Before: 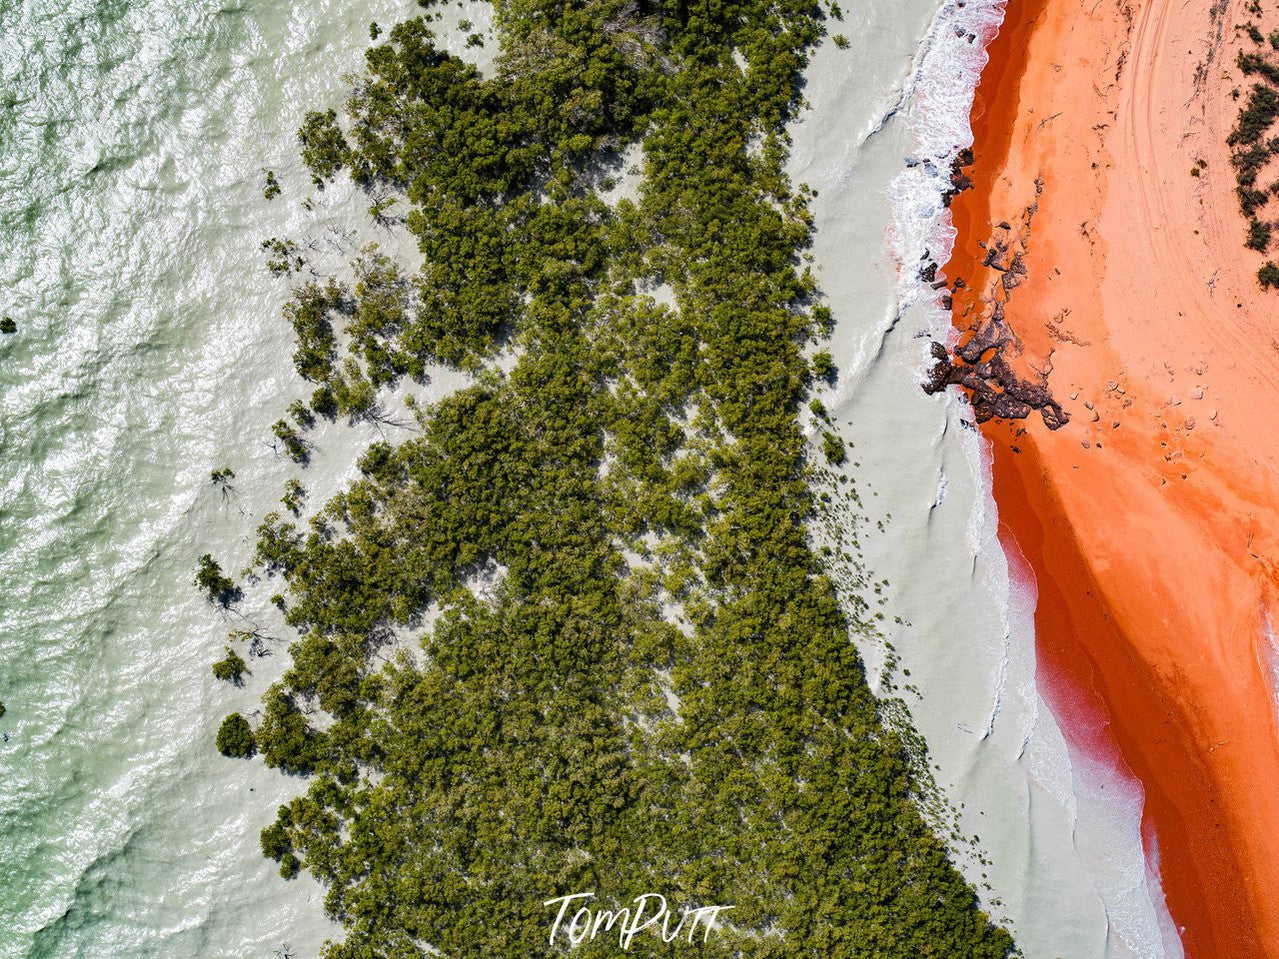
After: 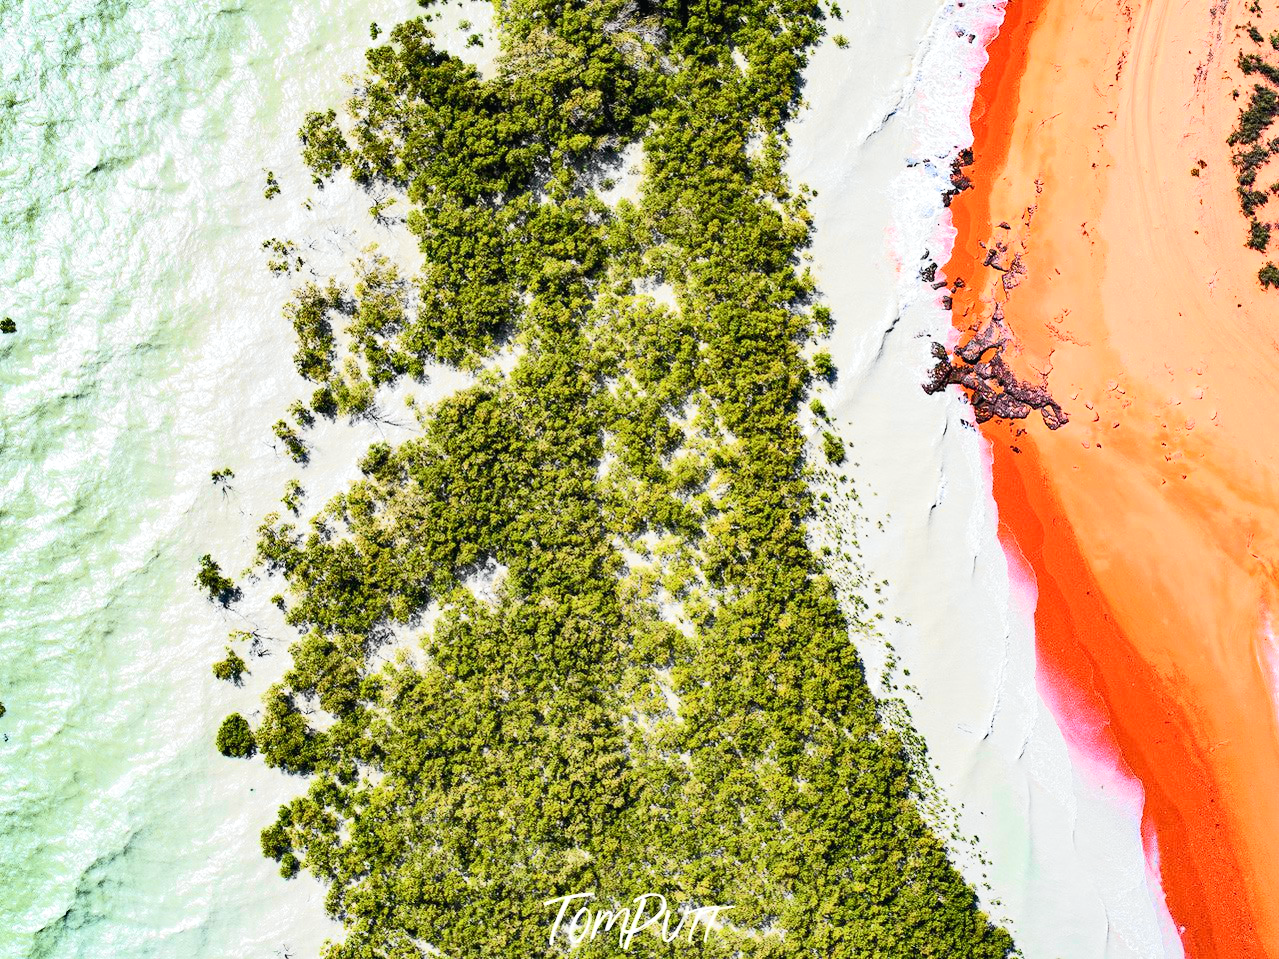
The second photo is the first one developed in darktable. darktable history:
exposure: black level correction 0, exposure 0.703 EV, compensate exposure bias true, compensate highlight preservation false
tone curve: curves: ch0 [(0, 0.015) (0.037, 0.022) (0.131, 0.116) (0.316, 0.345) (0.49, 0.615) (0.677, 0.82) (0.813, 0.891) (1, 0.955)]; ch1 [(0, 0) (0.366, 0.367) (0.475, 0.462) (0.494, 0.496) (0.504, 0.497) (0.554, 0.571) (0.618, 0.668) (1, 1)]; ch2 [(0, 0) (0.333, 0.346) (0.375, 0.375) (0.435, 0.424) (0.476, 0.492) (0.502, 0.499) (0.525, 0.522) (0.558, 0.575) (0.614, 0.656) (1, 1)], color space Lab, independent channels, preserve colors none
